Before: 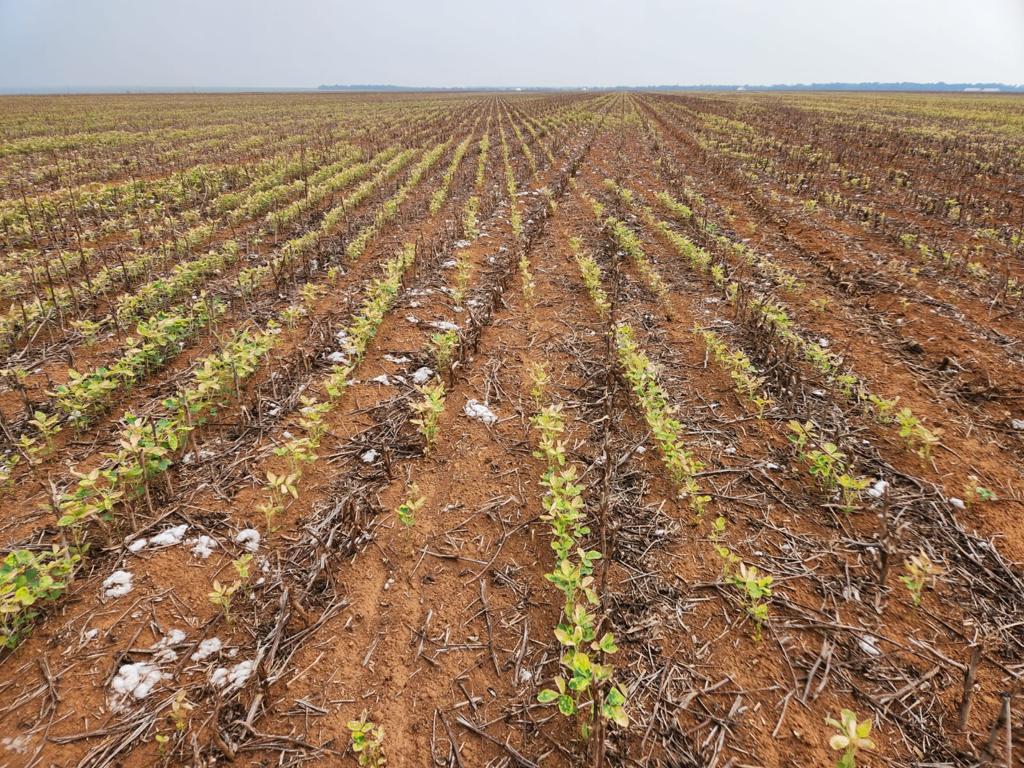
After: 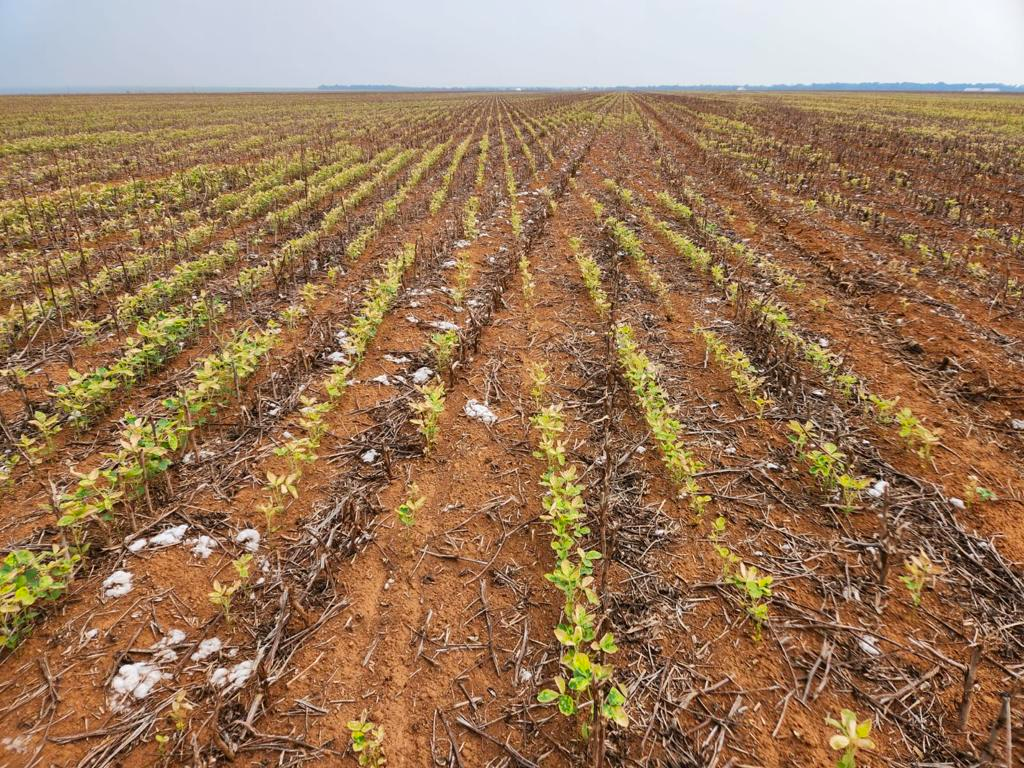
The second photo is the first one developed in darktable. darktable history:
contrast brightness saturation: contrast 0.036, saturation 0.158
